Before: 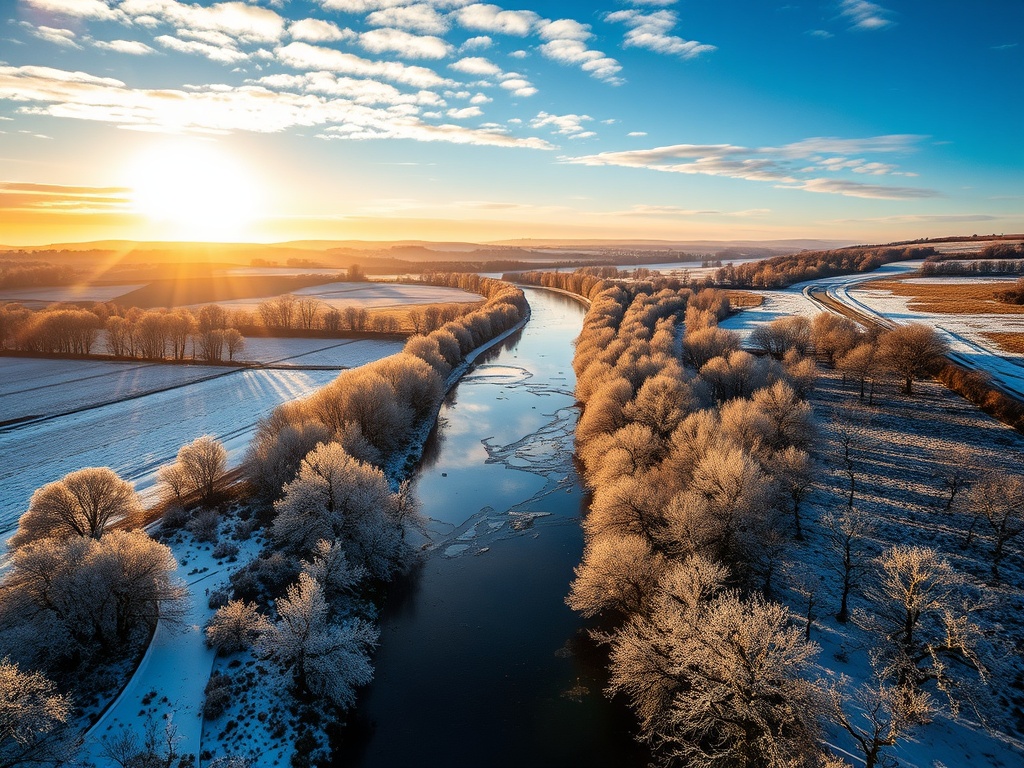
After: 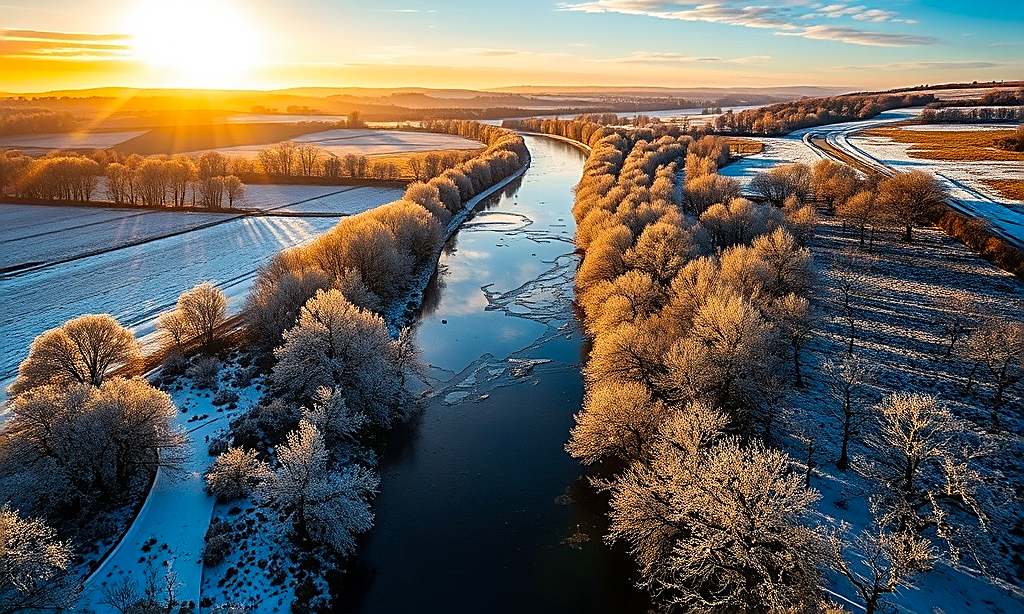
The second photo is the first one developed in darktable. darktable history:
crop and rotate: top 19.998%
color balance: output saturation 120%
sharpen: amount 1
